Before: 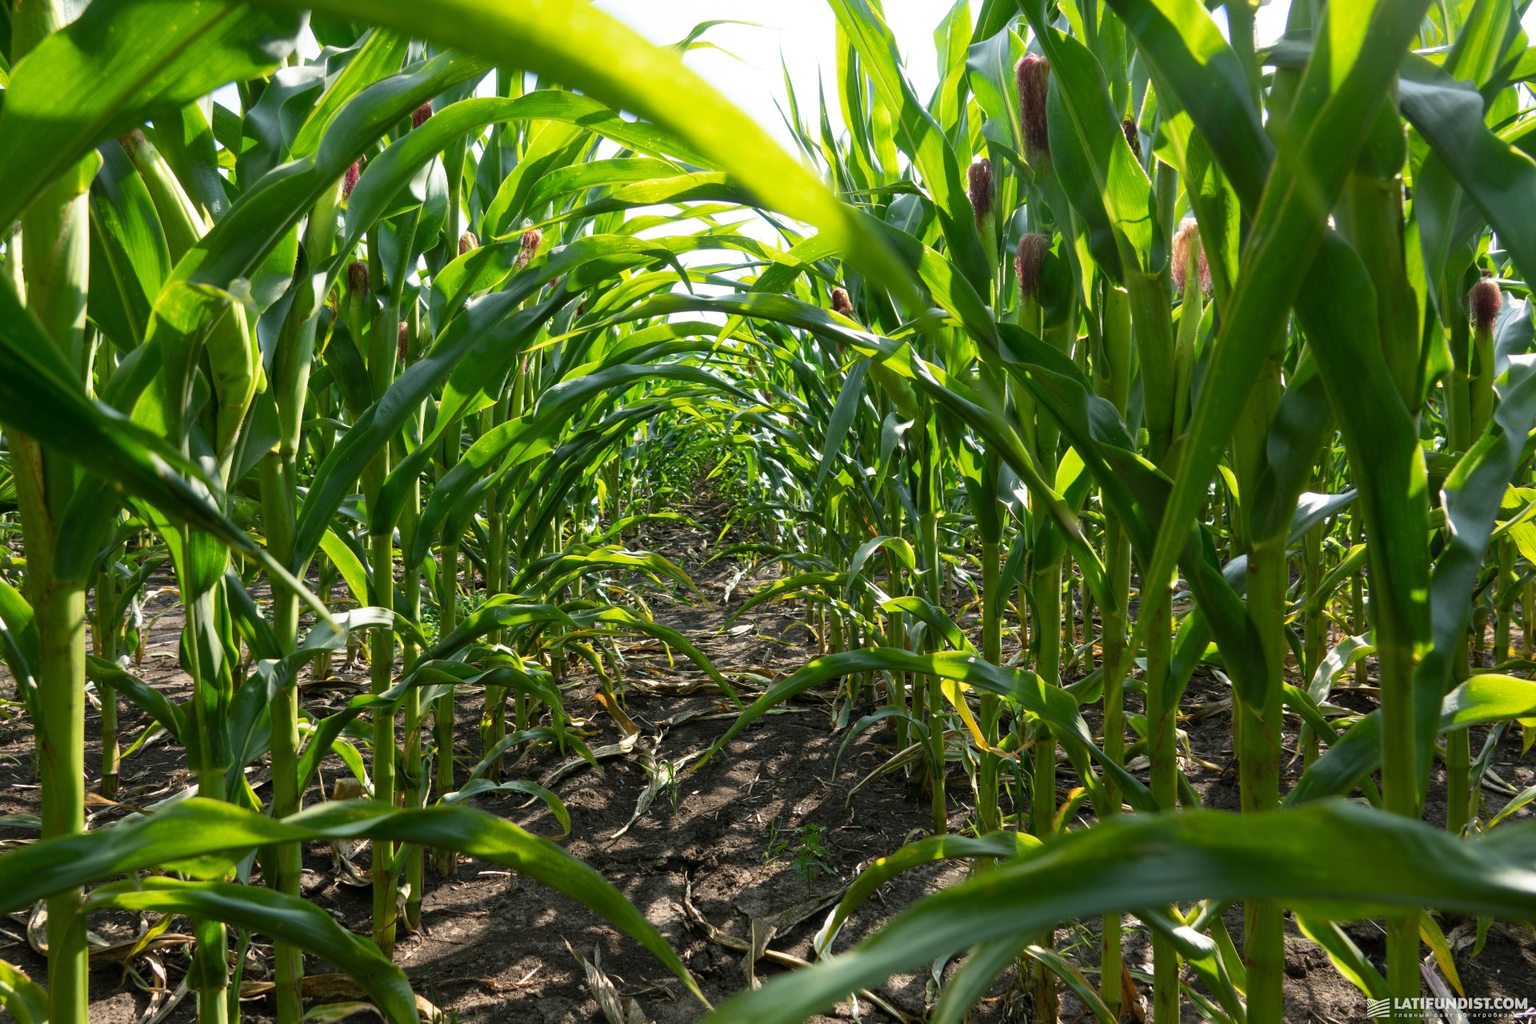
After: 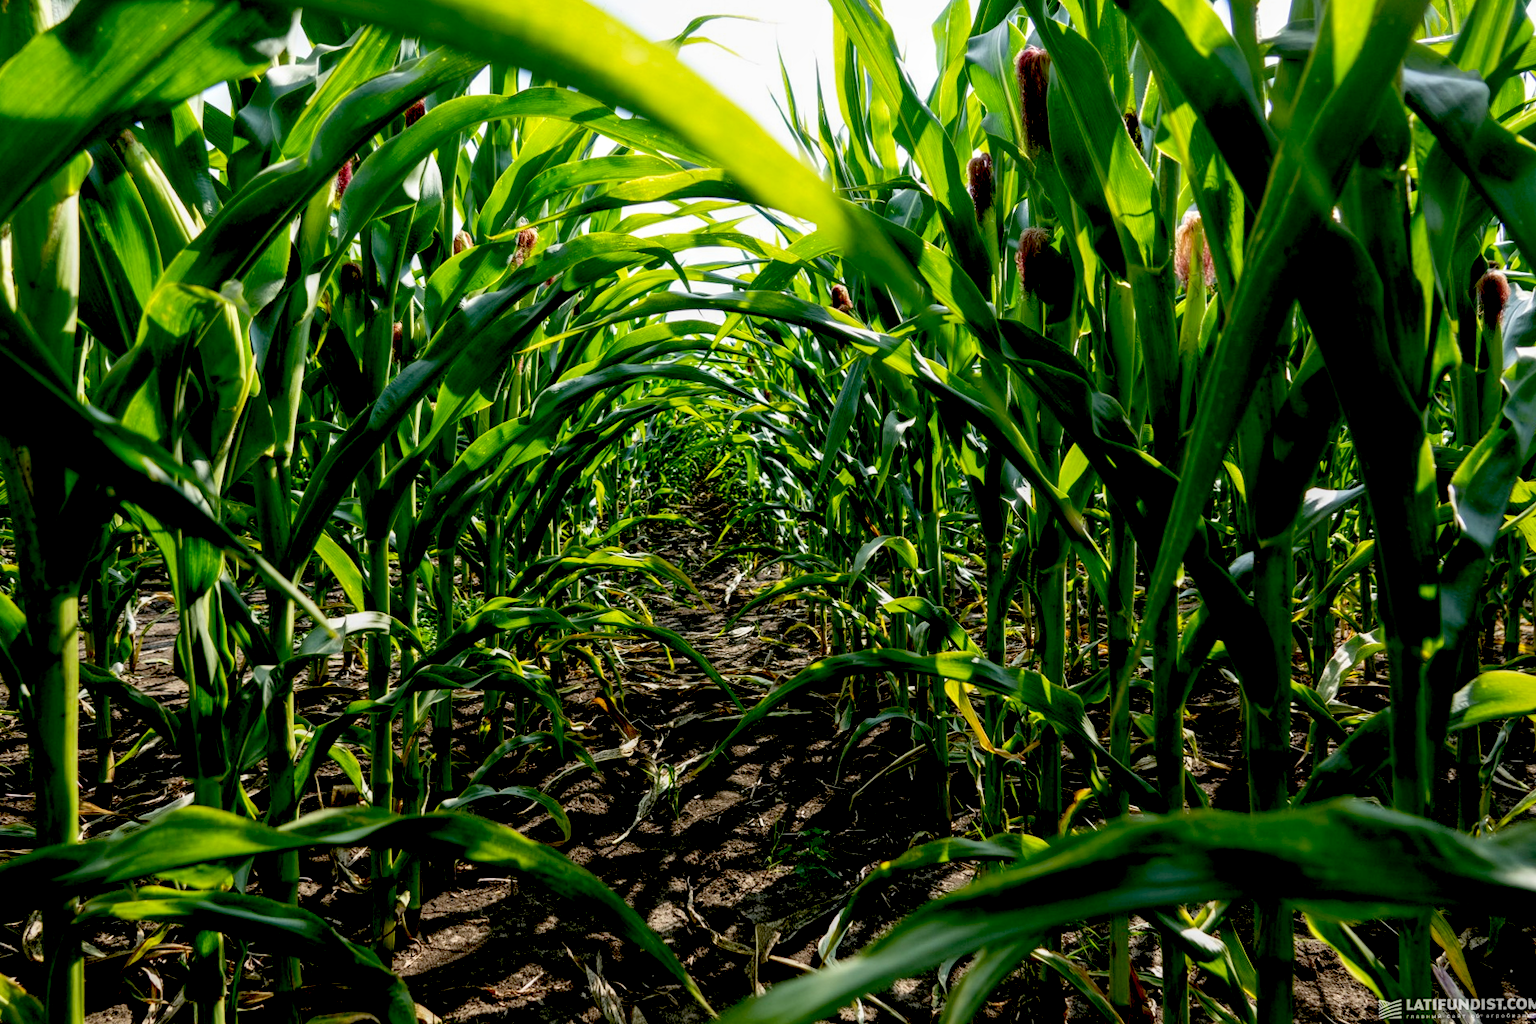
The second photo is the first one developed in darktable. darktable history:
rotate and perspective: rotation -0.45°, automatic cropping original format, crop left 0.008, crop right 0.992, crop top 0.012, crop bottom 0.988
local contrast: on, module defaults
exposure: black level correction 0.047, exposure 0.013 EV, compensate highlight preservation false
